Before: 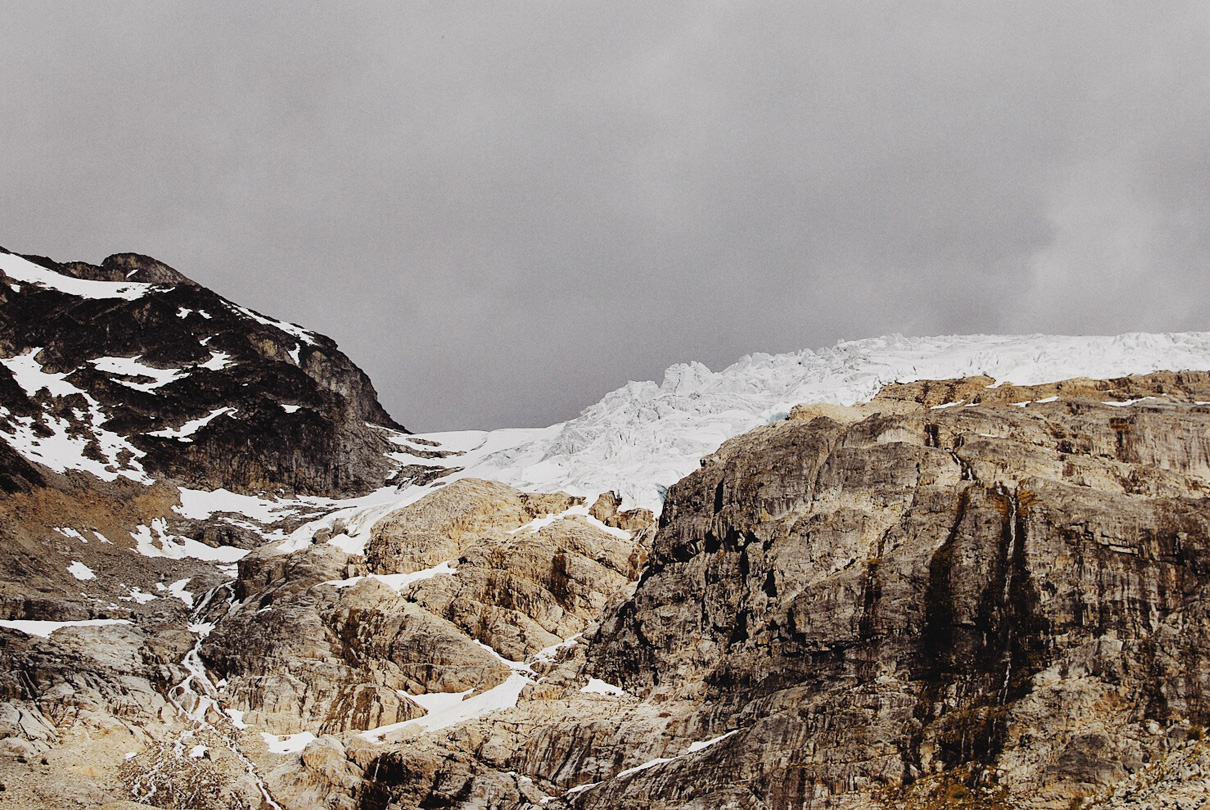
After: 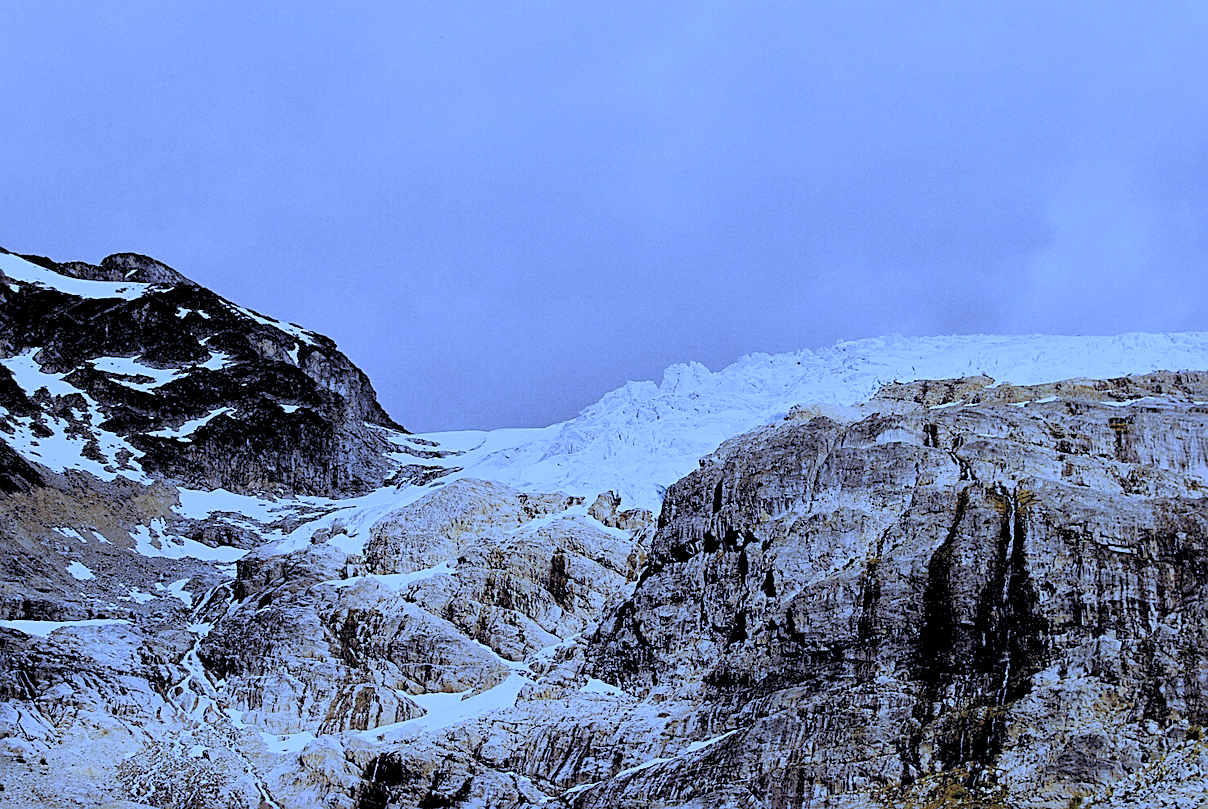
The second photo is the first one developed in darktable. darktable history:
sharpen: on, module defaults
crop and rotate: left 0.126%
rgb levels: preserve colors sum RGB, levels [[0.038, 0.433, 0.934], [0, 0.5, 1], [0, 0.5, 1]]
white balance: red 0.766, blue 1.537
